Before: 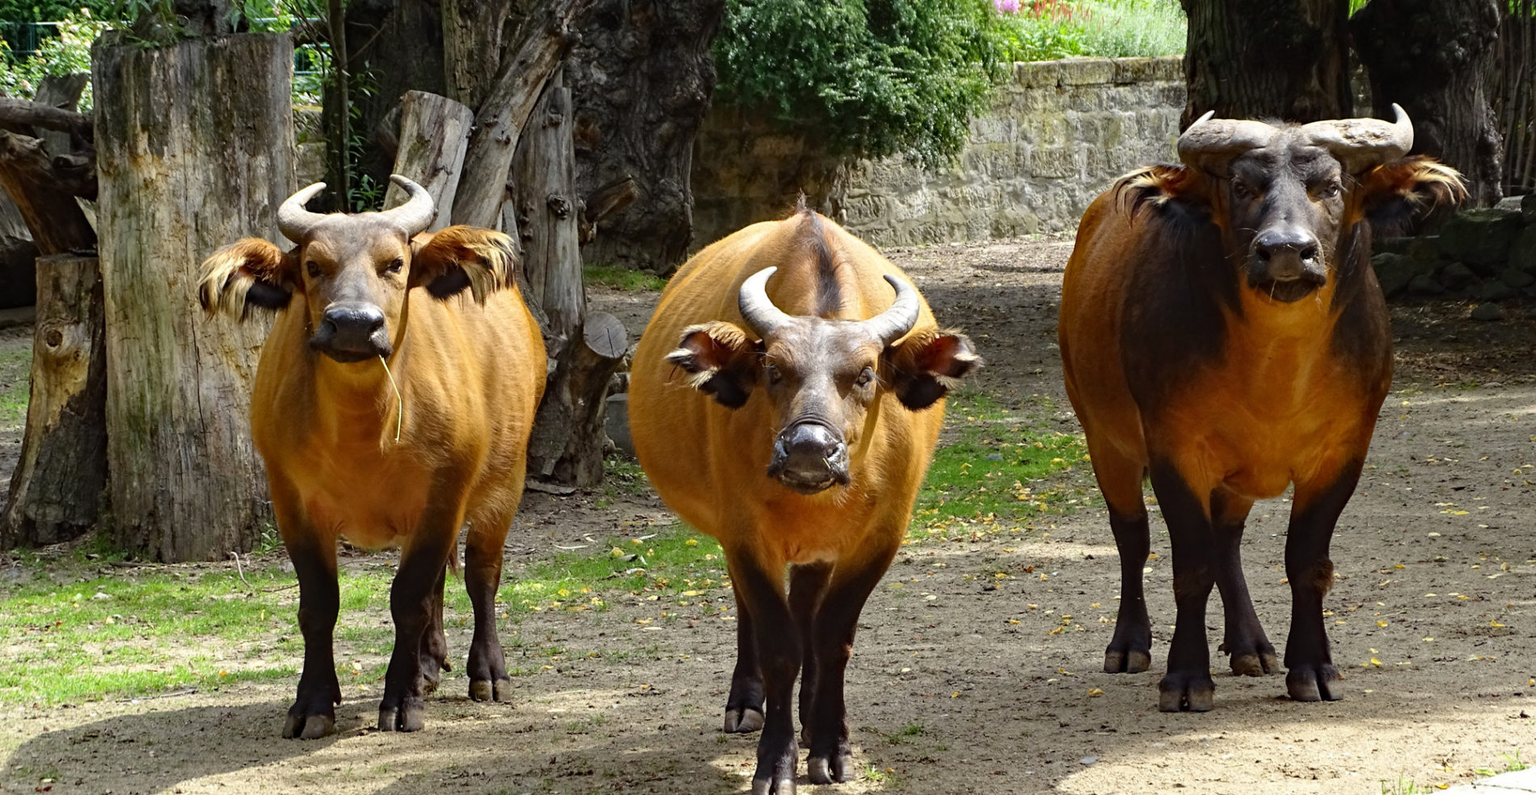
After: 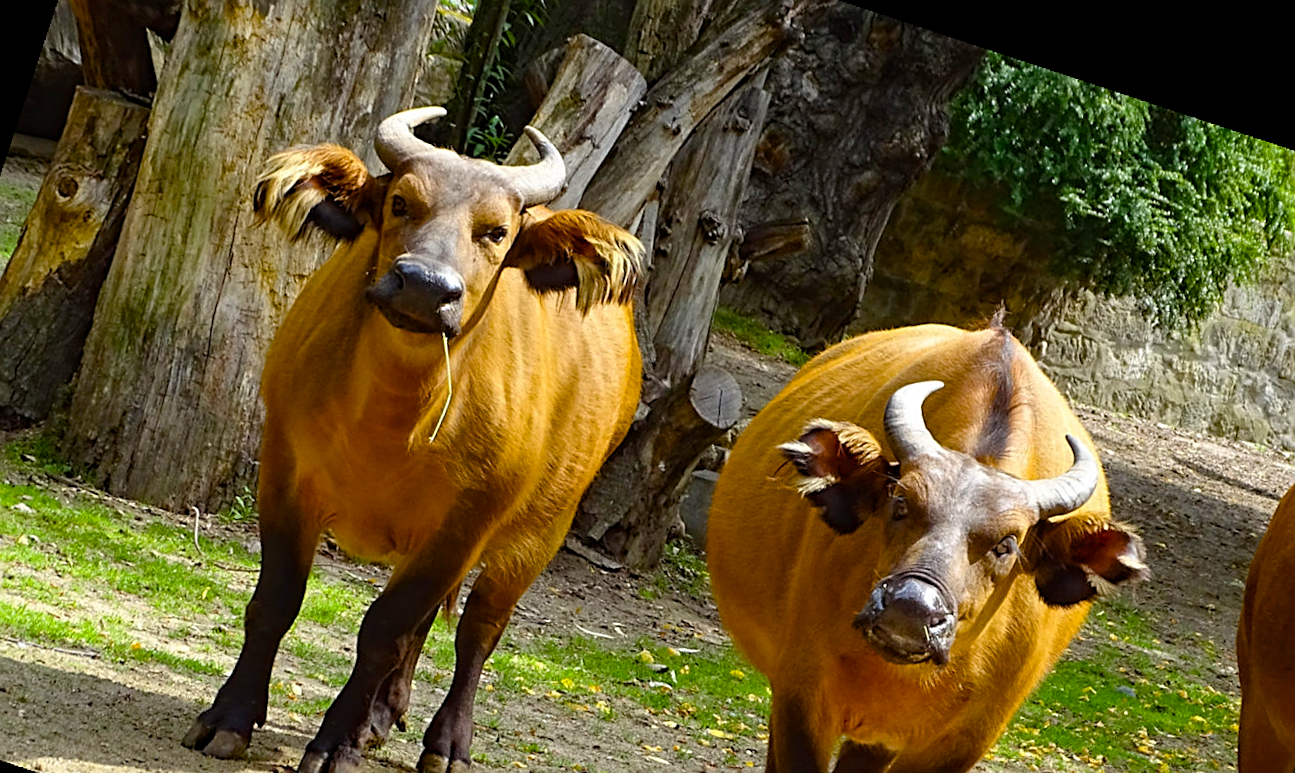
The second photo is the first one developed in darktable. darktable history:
sharpen: on, module defaults
crop and rotate: angle -4.99°, left 2.122%, top 6.945%, right 27.566%, bottom 30.519%
color balance rgb: perceptual saturation grading › global saturation 20%, perceptual saturation grading › highlights 2.68%, perceptual saturation grading › shadows 50%
rotate and perspective: rotation 13.27°, automatic cropping off
